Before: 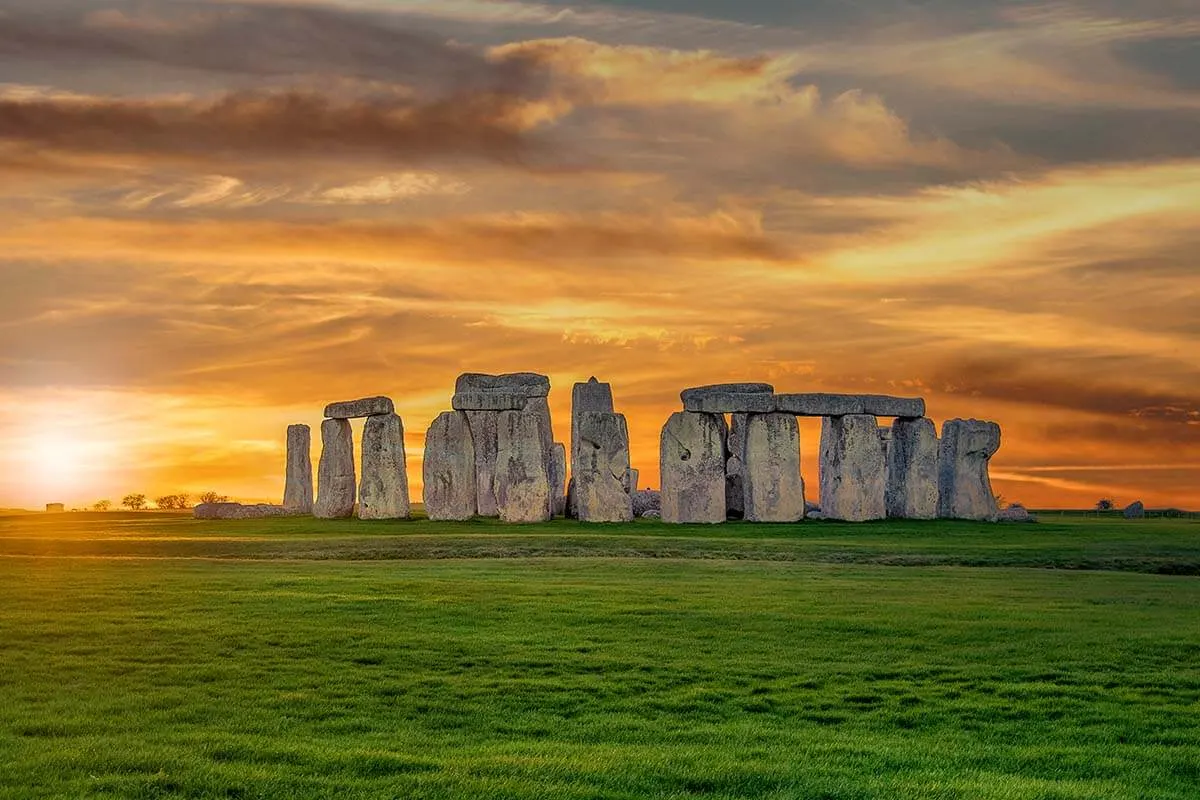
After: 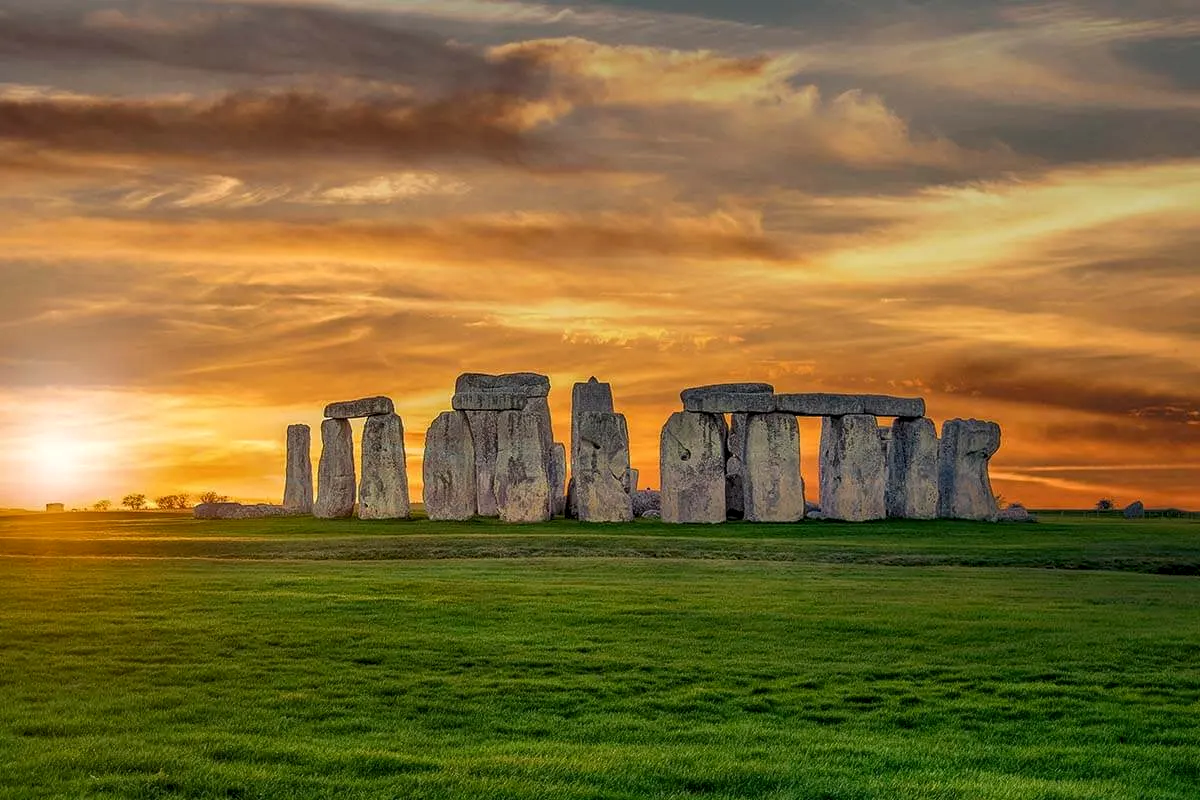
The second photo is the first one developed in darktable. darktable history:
local contrast: highlights 102%, shadows 98%, detail 119%, midtone range 0.2
contrast brightness saturation: contrast 0.026, brightness -0.04
